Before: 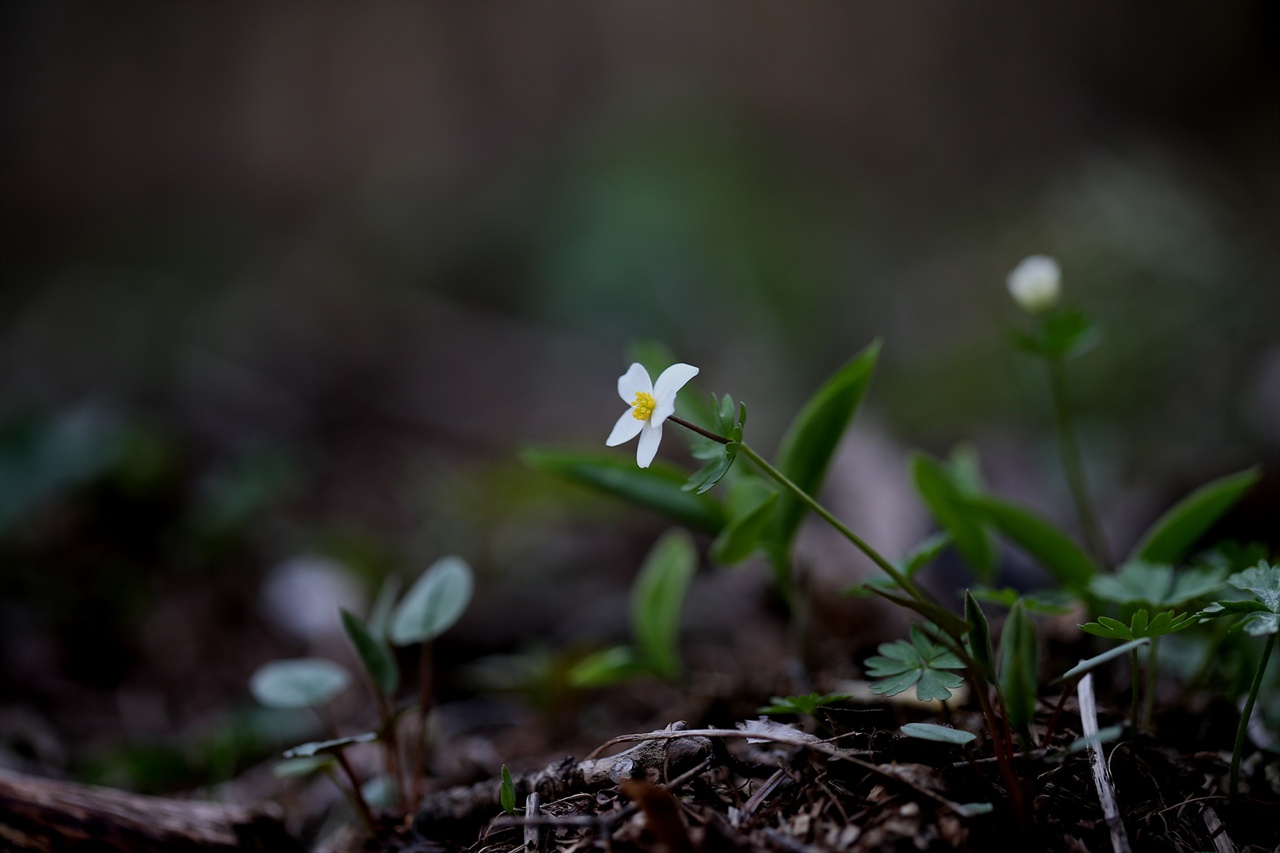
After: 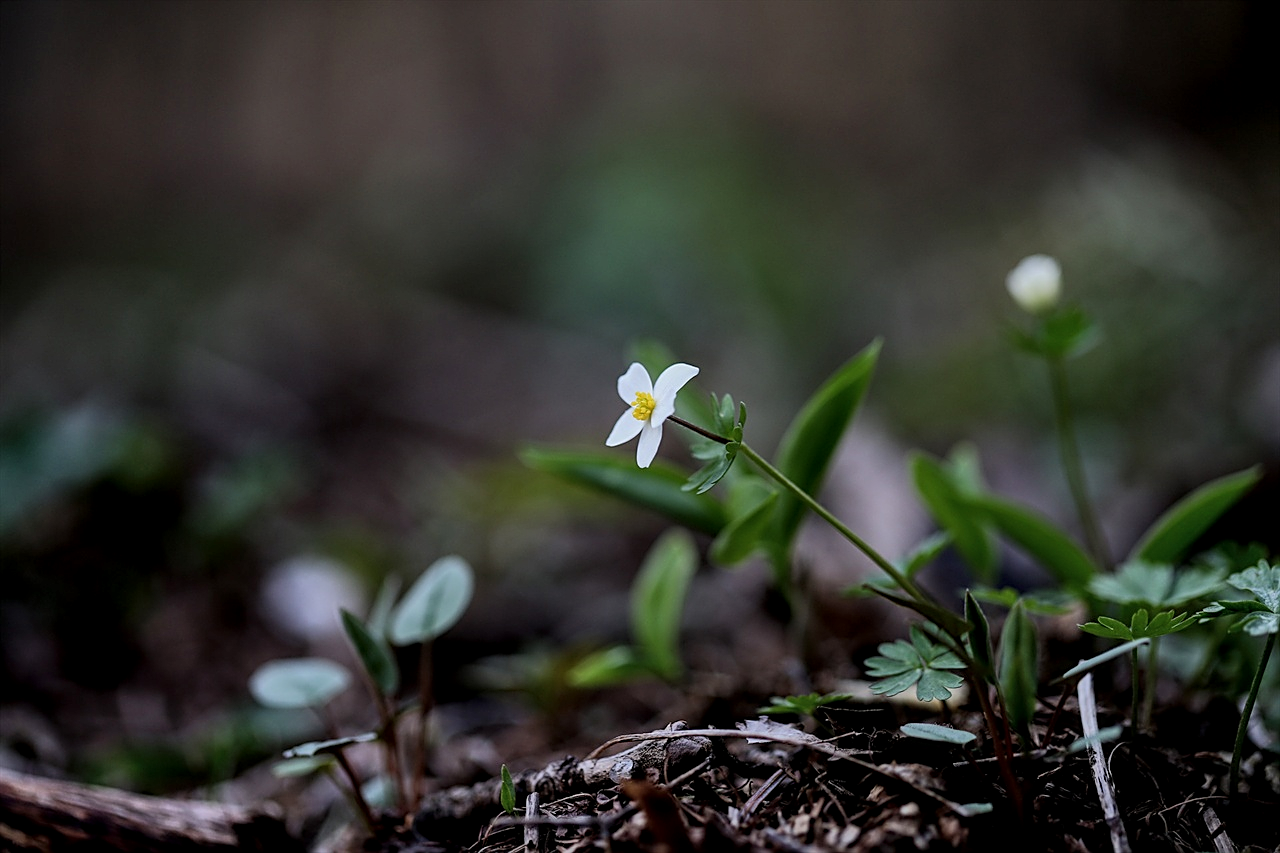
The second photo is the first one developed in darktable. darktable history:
local contrast: on, module defaults
shadows and highlights: shadows 37.14, highlights -27.86, soften with gaussian
tone equalizer: on, module defaults
sharpen: on, module defaults
